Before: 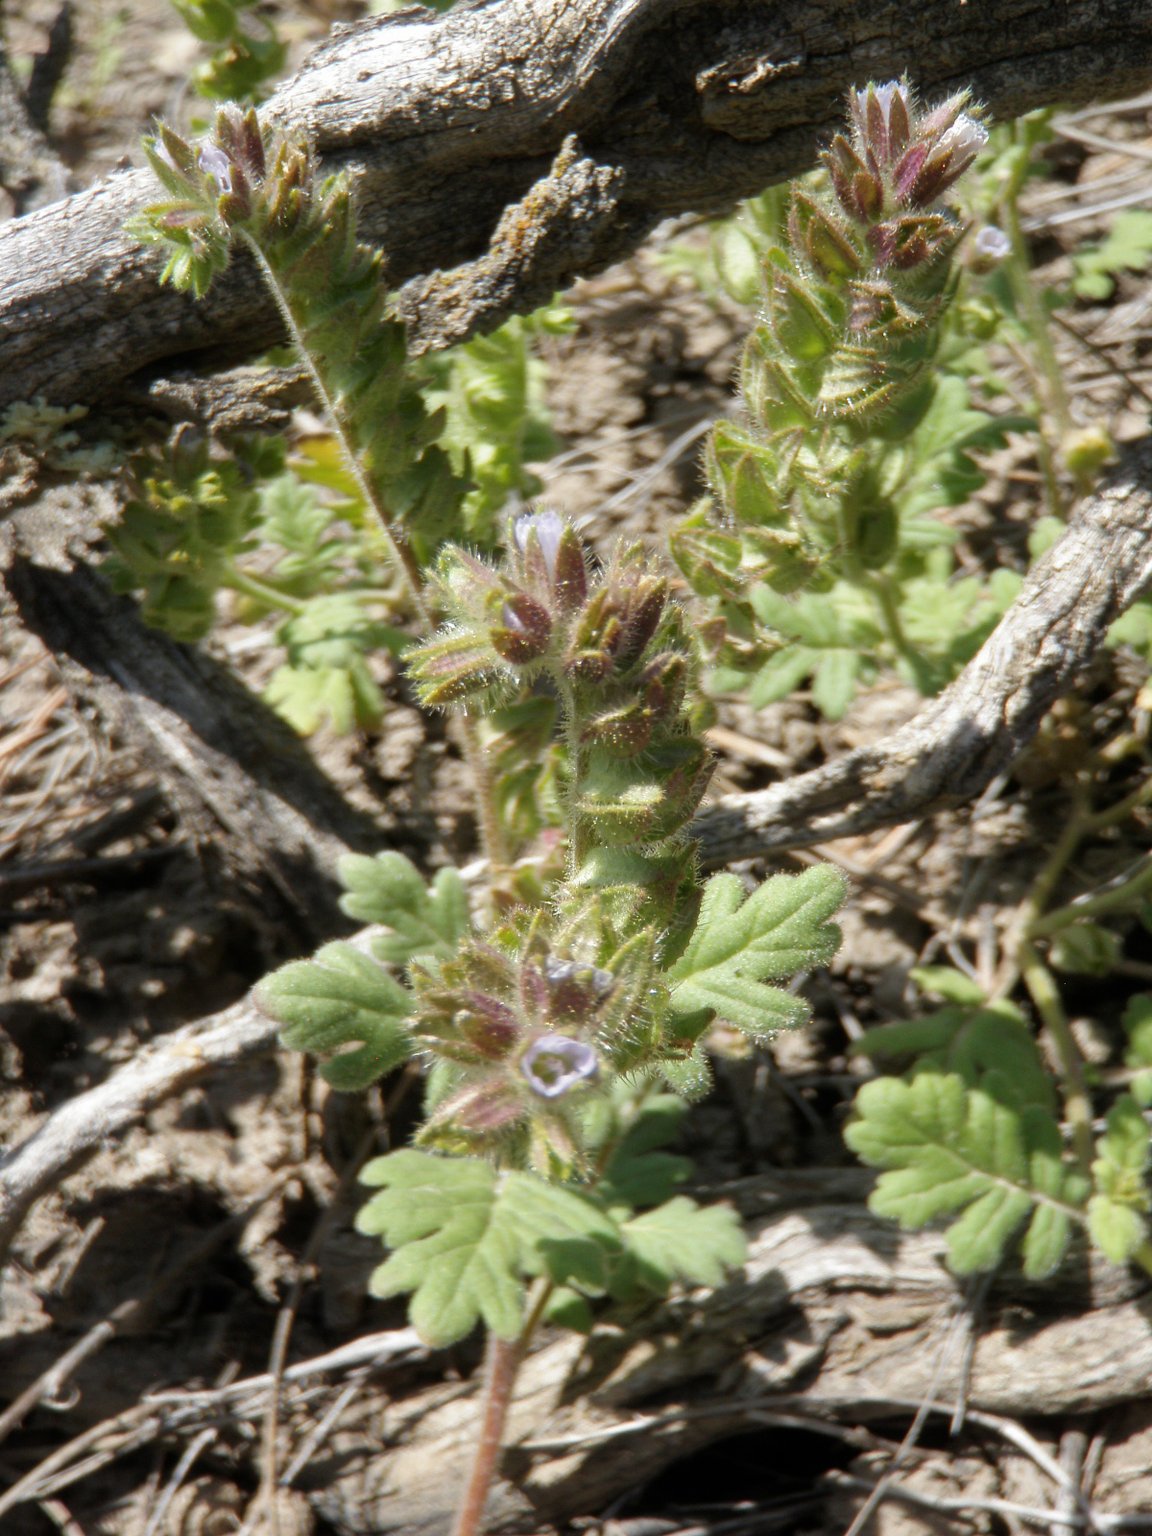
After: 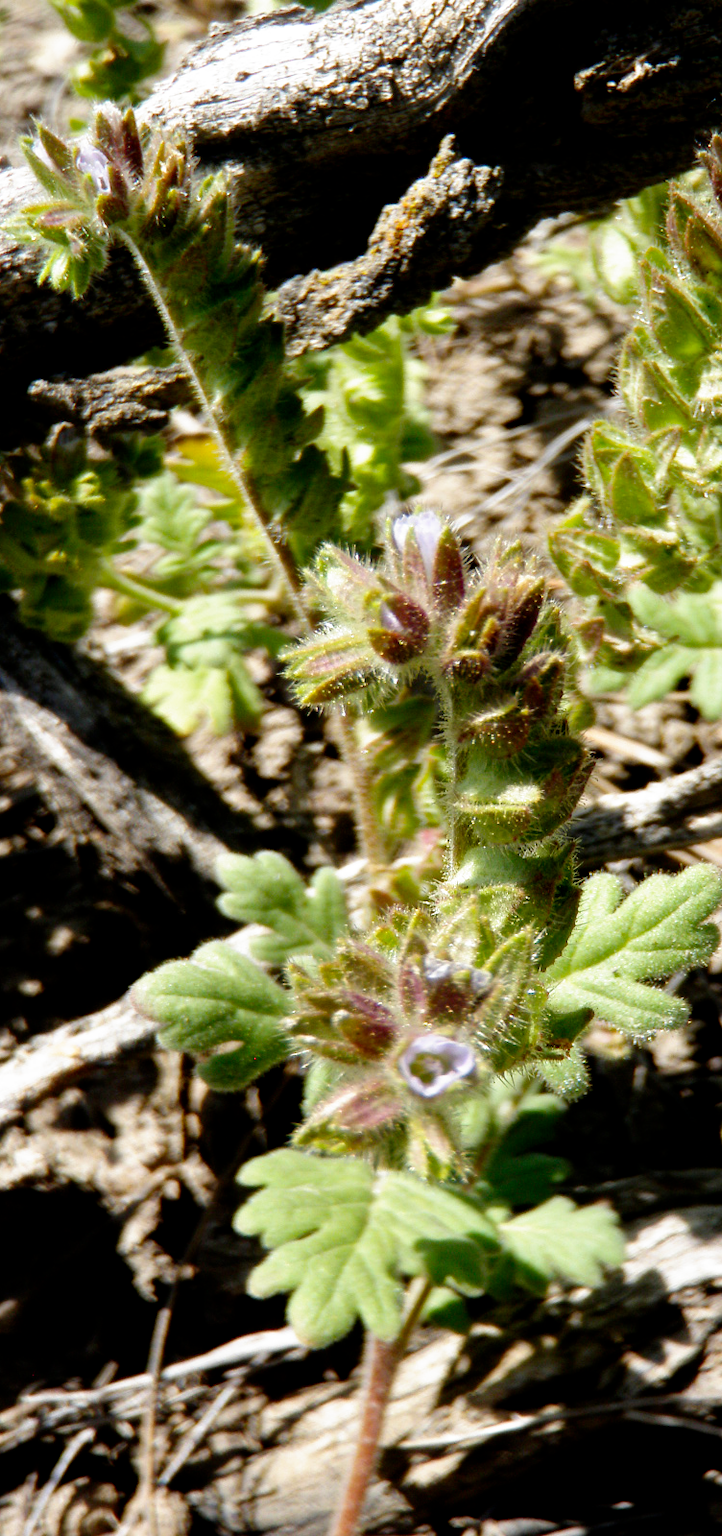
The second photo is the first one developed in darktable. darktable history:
crop: left 10.644%, right 26.528%
filmic rgb: black relative exposure -5.5 EV, white relative exposure 2.5 EV, threshold 3 EV, target black luminance 0%, hardness 4.51, latitude 67.35%, contrast 1.453, shadows ↔ highlights balance -3.52%, preserve chrominance no, color science v4 (2020), contrast in shadows soft, enable highlight reconstruction true
